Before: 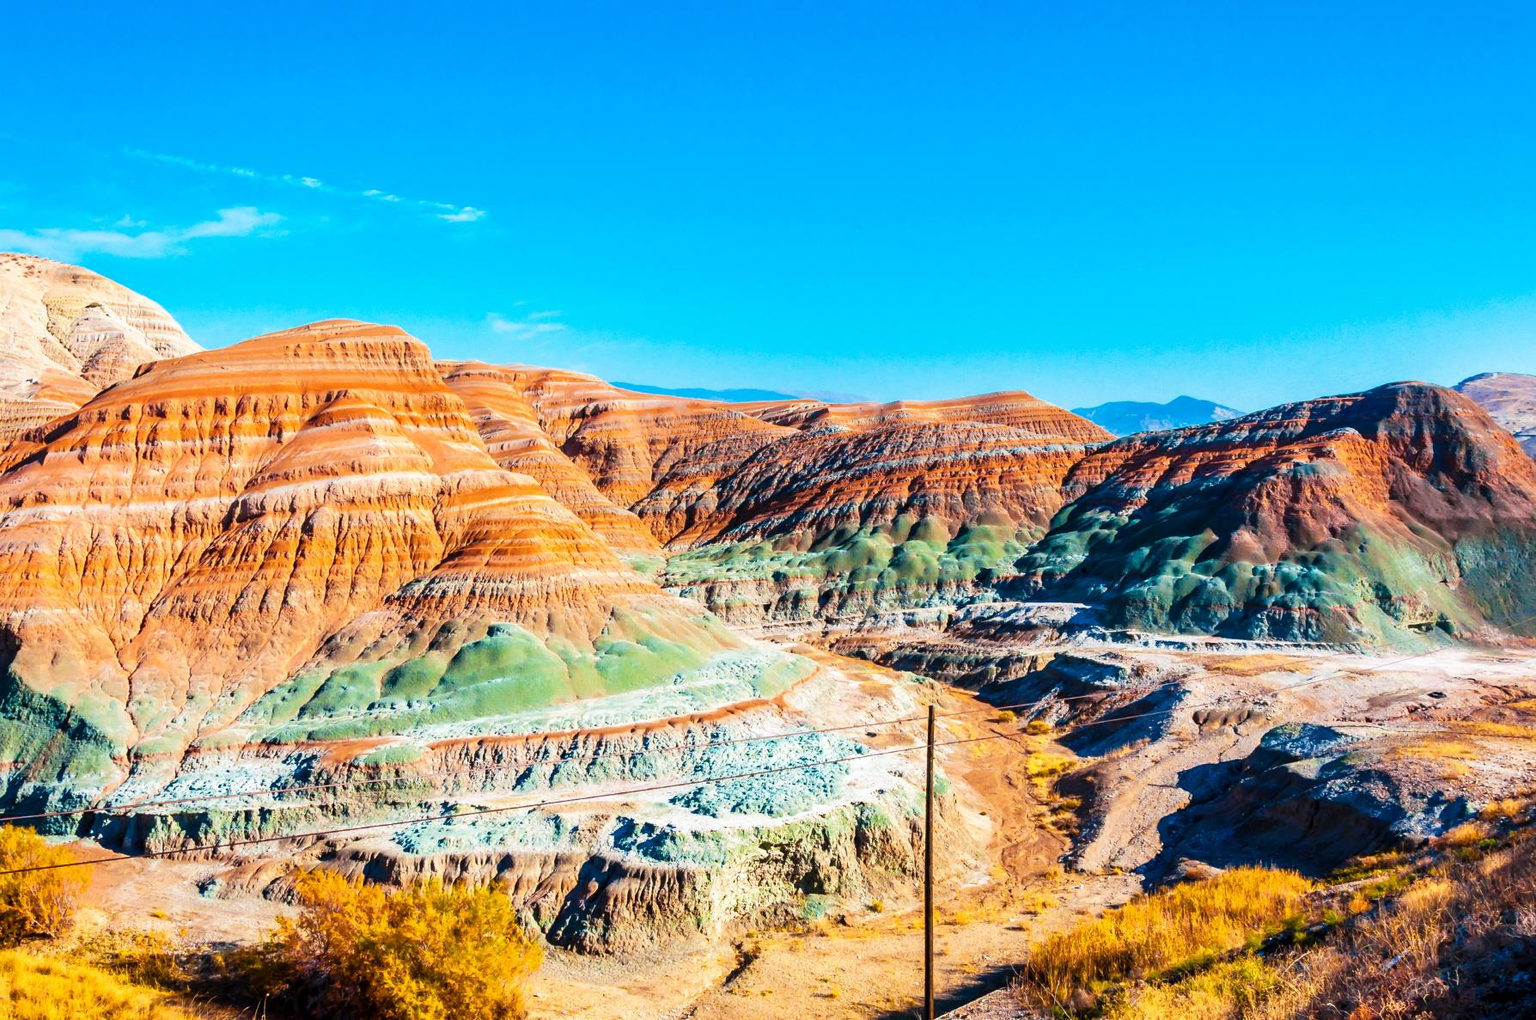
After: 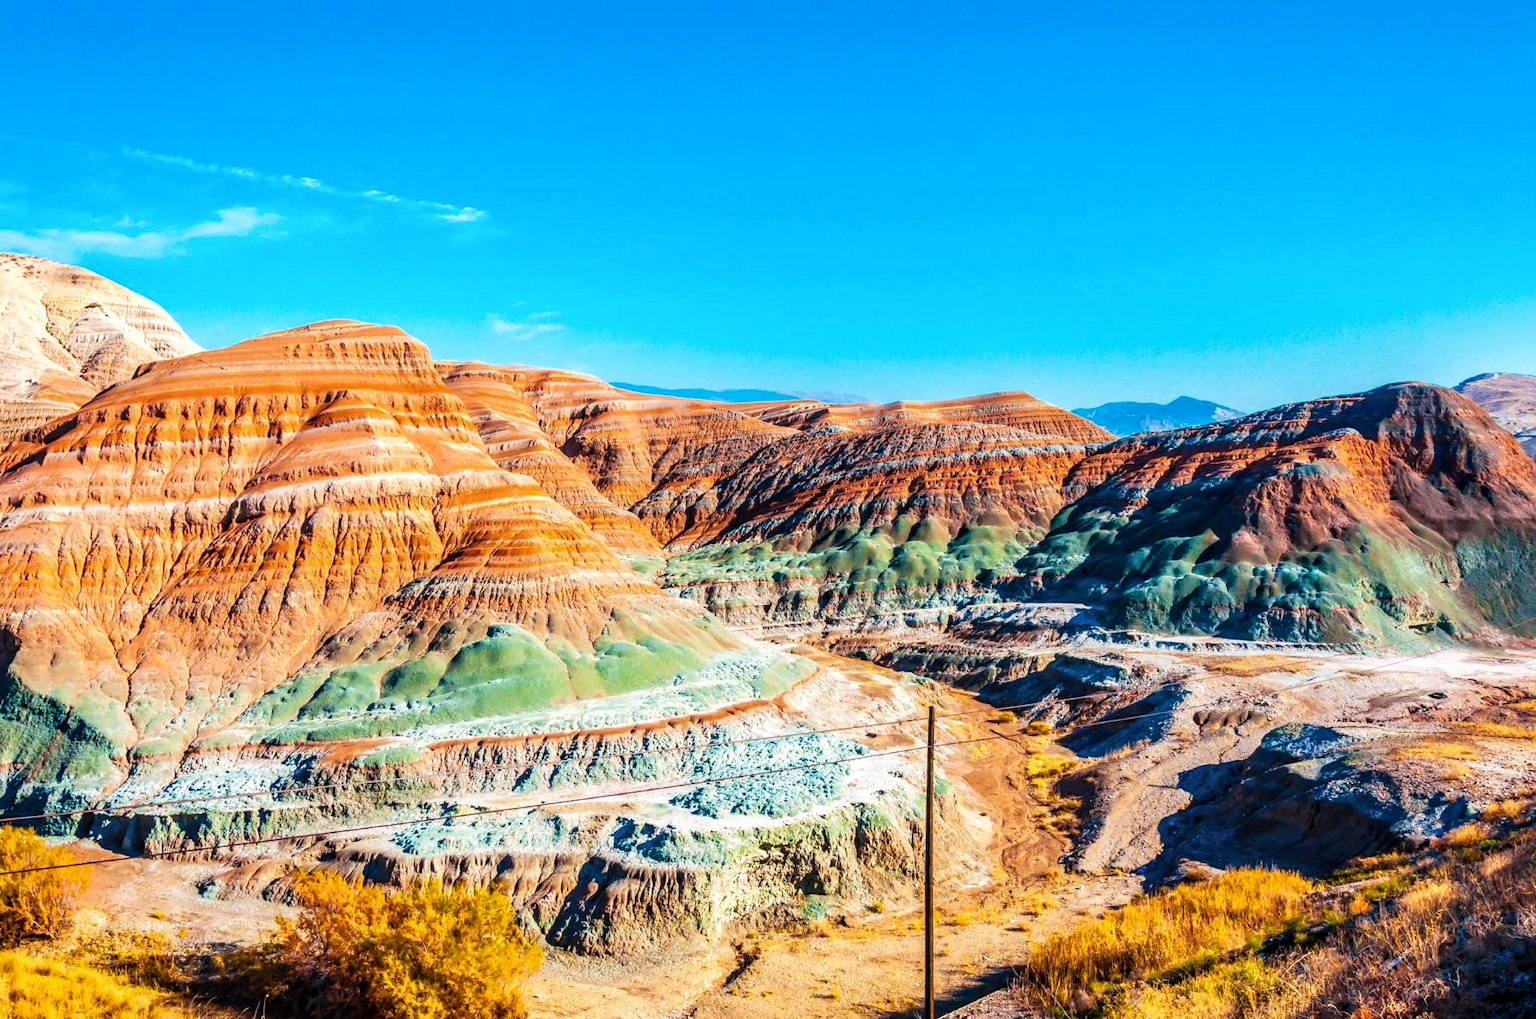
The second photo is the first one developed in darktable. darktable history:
crop and rotate: left 0.086%, bottom 0.007%
local contrast: on, module defaults
